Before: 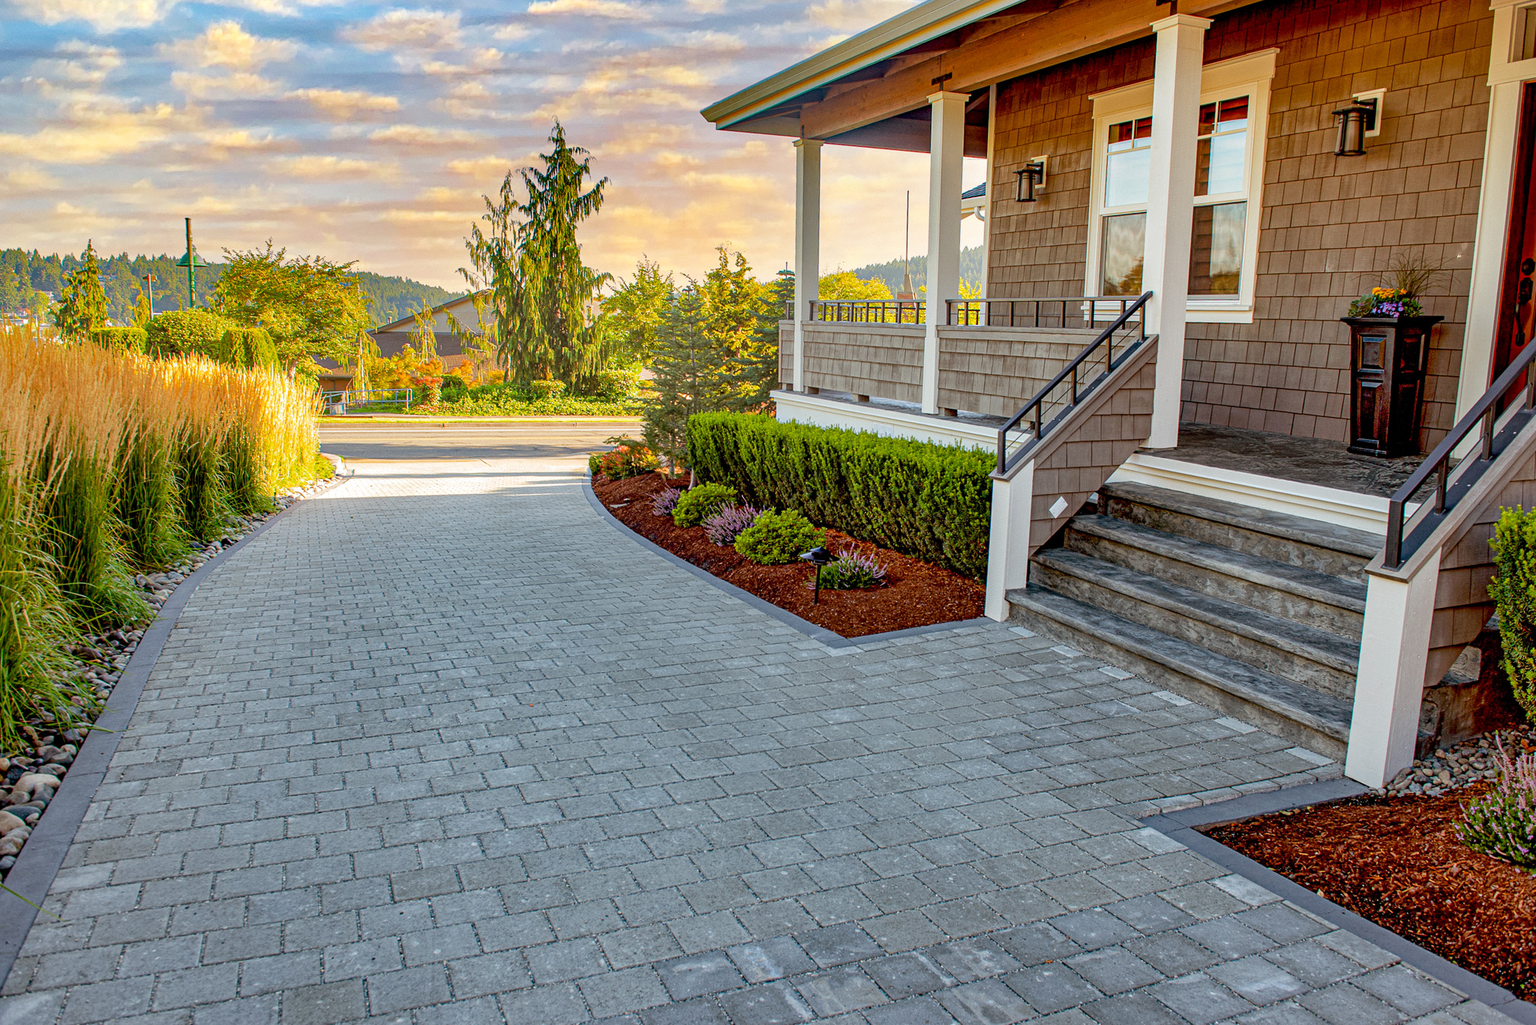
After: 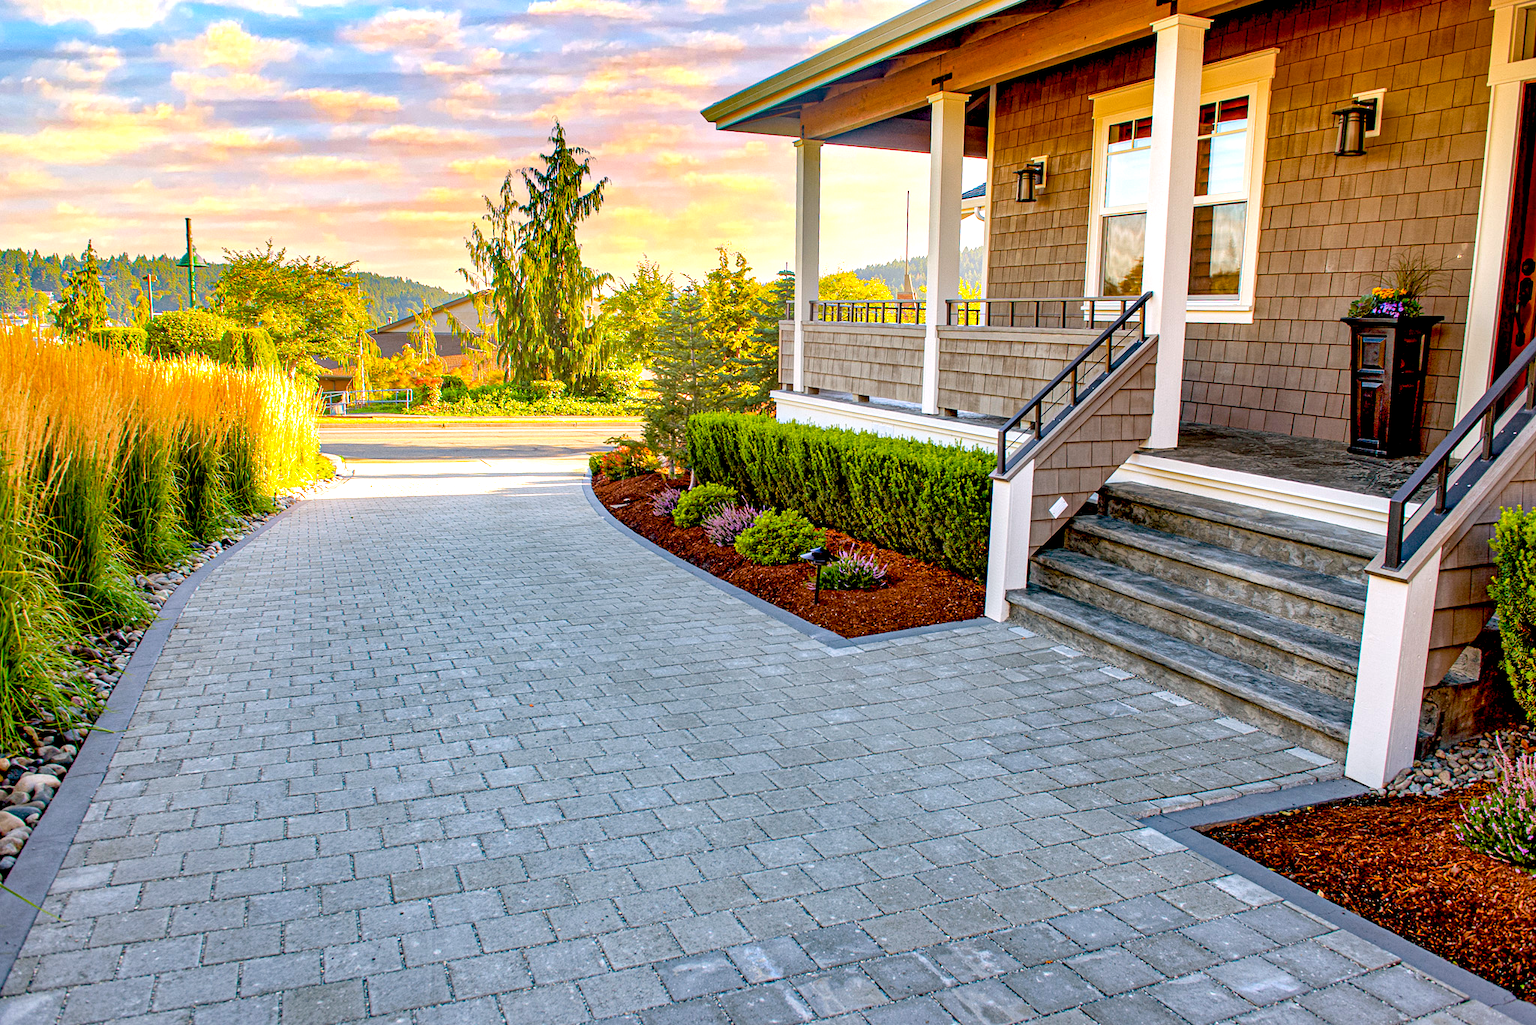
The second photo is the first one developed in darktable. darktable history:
color balance rgb: shadows lift › chroma 2%, shadows lift › hue 217.2°, power › chroma 0.25%, power › hue 60°, highlights gain › chroma 1.5%, highlights gain › hue 309.6°, global offset › luminance -0.5%, perceptual saturation grading › global saturation 15%, global vibrance 20%
levels: levels [0, 0.43, 0.859]
